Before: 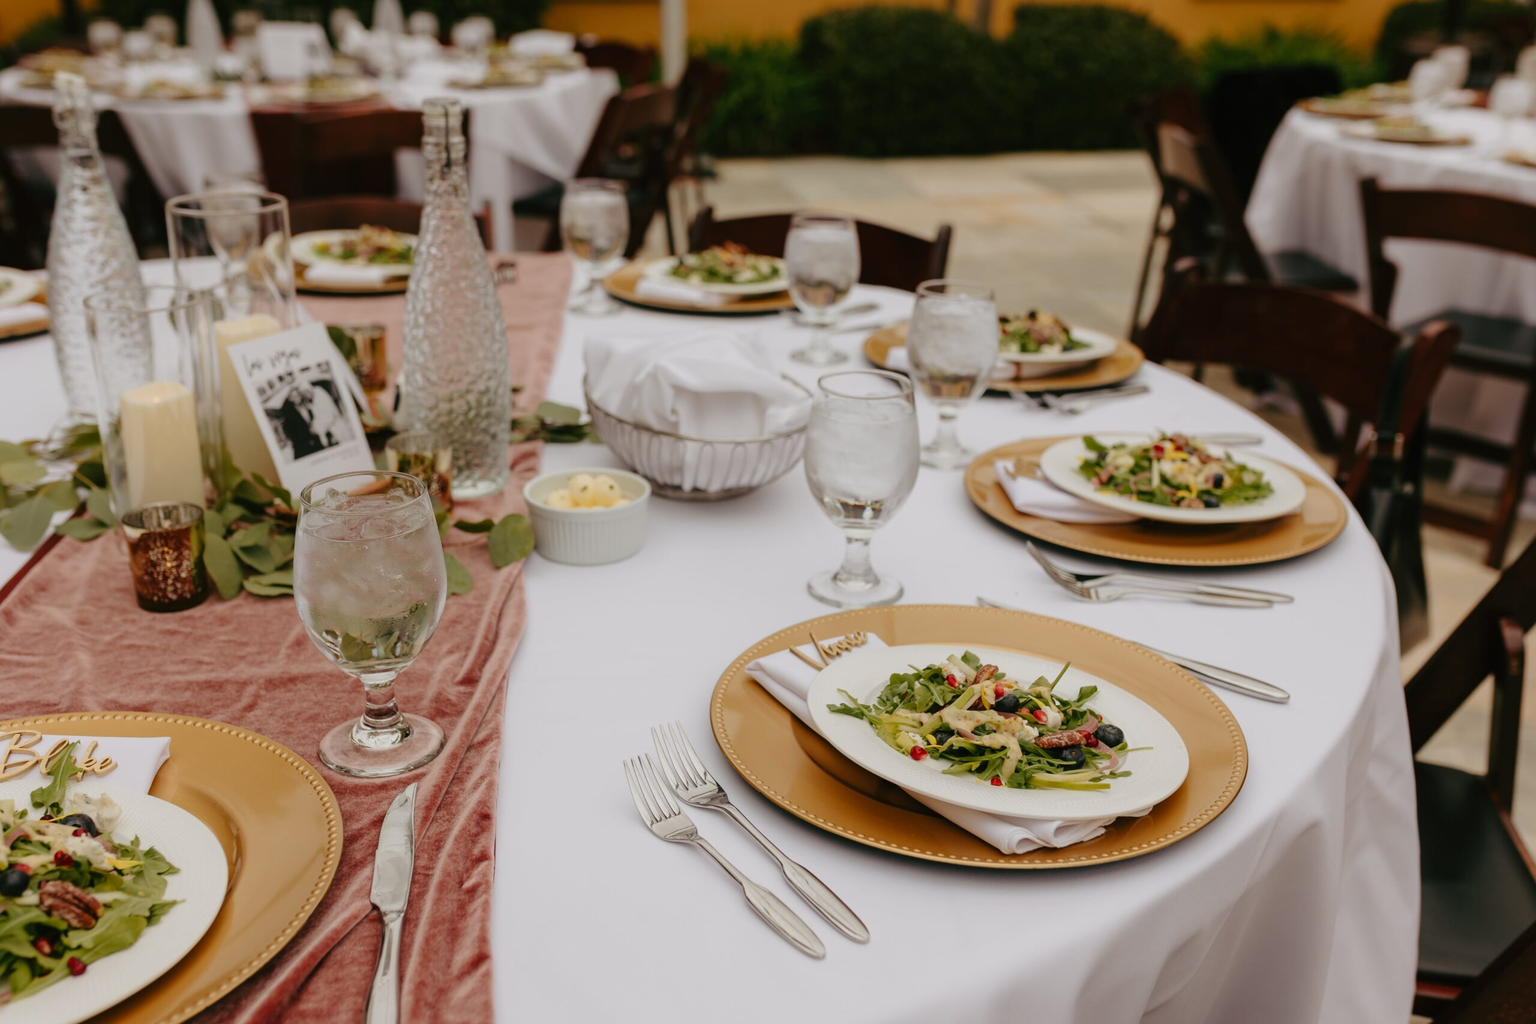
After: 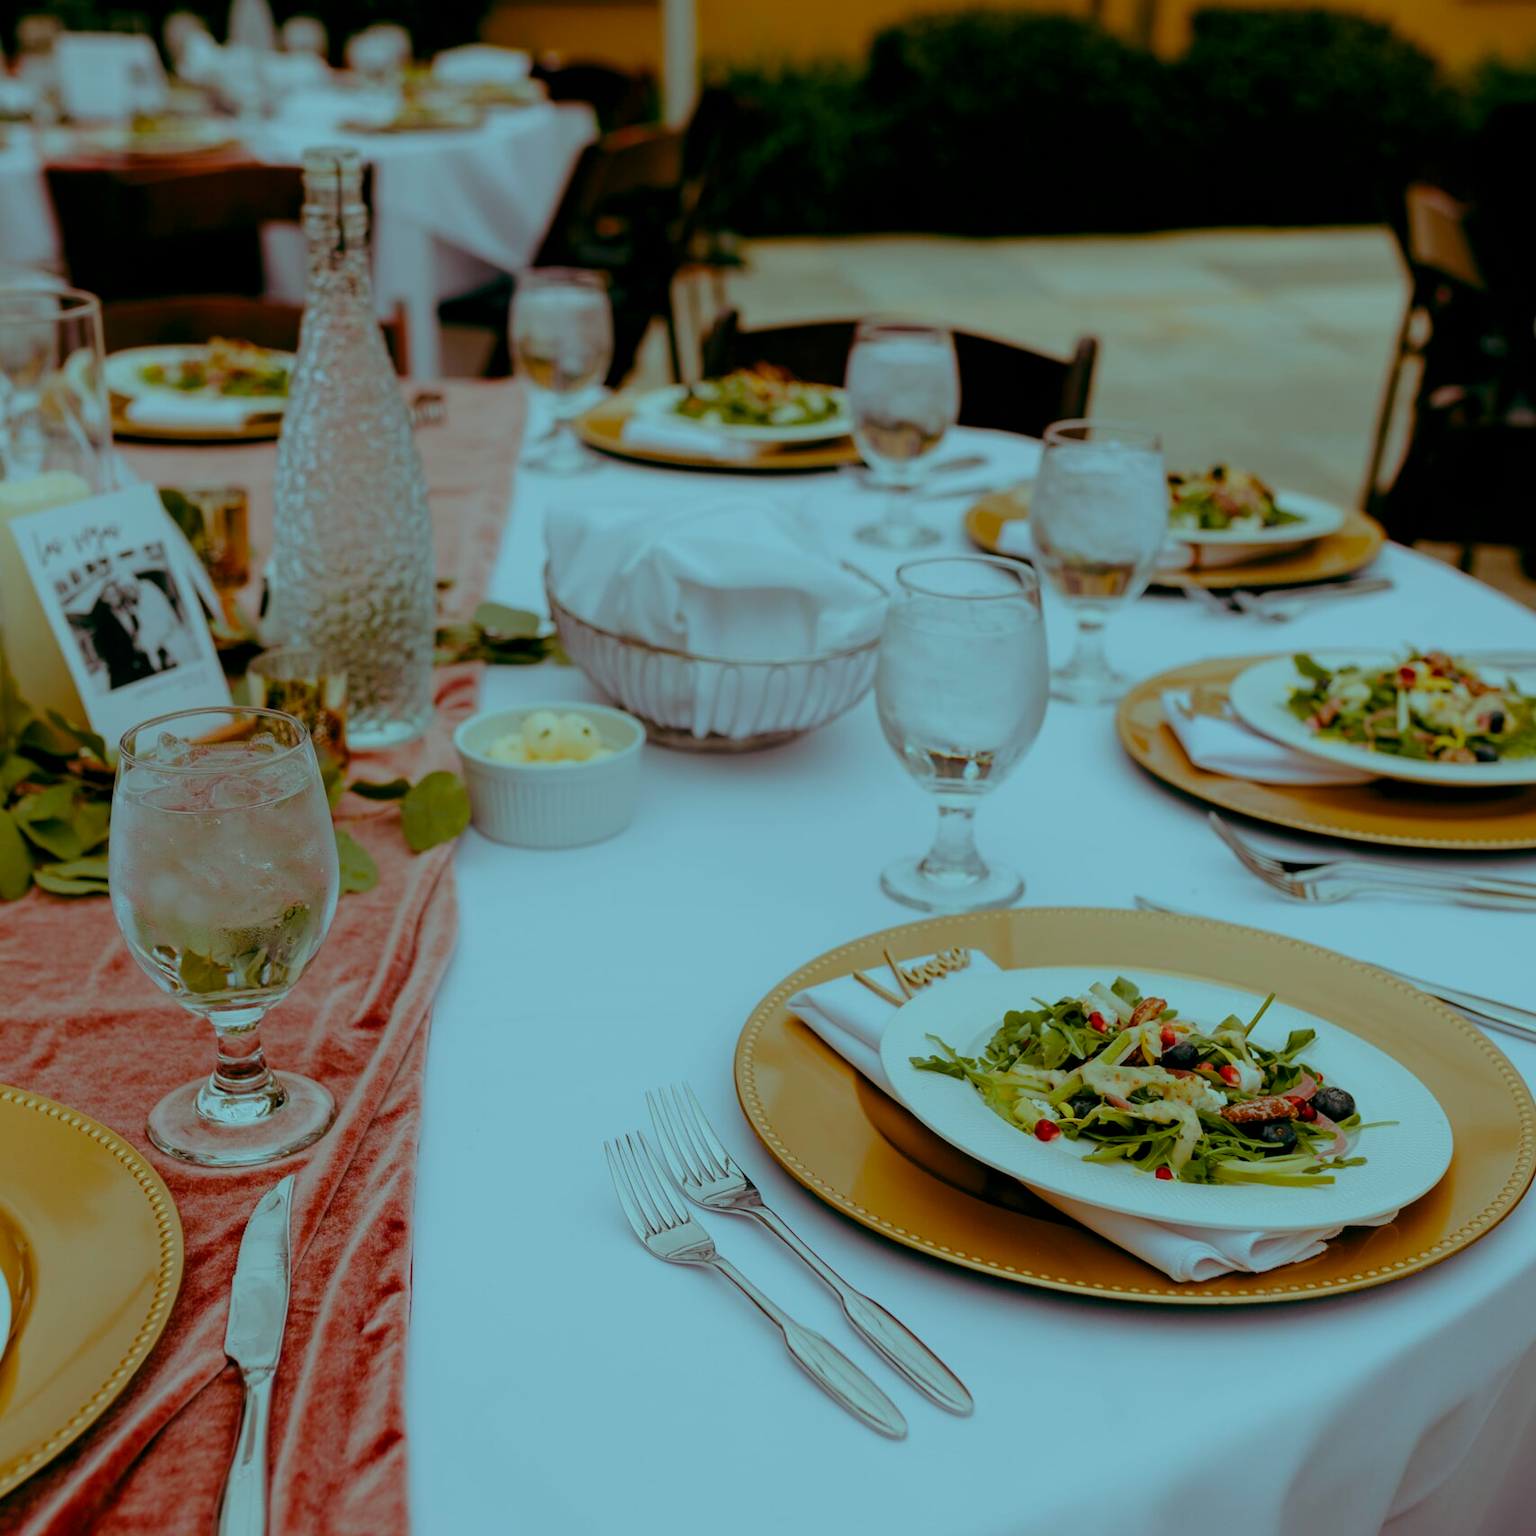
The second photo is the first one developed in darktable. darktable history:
crop and rotate: left 14.385%, right 18.948%
color balance rgb: shadows lift › luminance -7.7%, shadows lift › chroma 2.13%, shadows lift › hue 165.27°, power › luminance -7.77%, power › chroma 1.34%, power › hue 330.55°, highlights gain › luminance -33.33%, highlights gain › chroma 5.68%, highlights gain › hue 217.2°, global offset › luminance -0.33%, global offset › chroma 0.11%, global offset › hue 165.27°, perceptual saturation grading › global saturation 27.72%, perceptual saturation grading › highlights -25%, perceptual saturation grading › mid-tones 25%, perceptual saturation grading › shadows 50%
